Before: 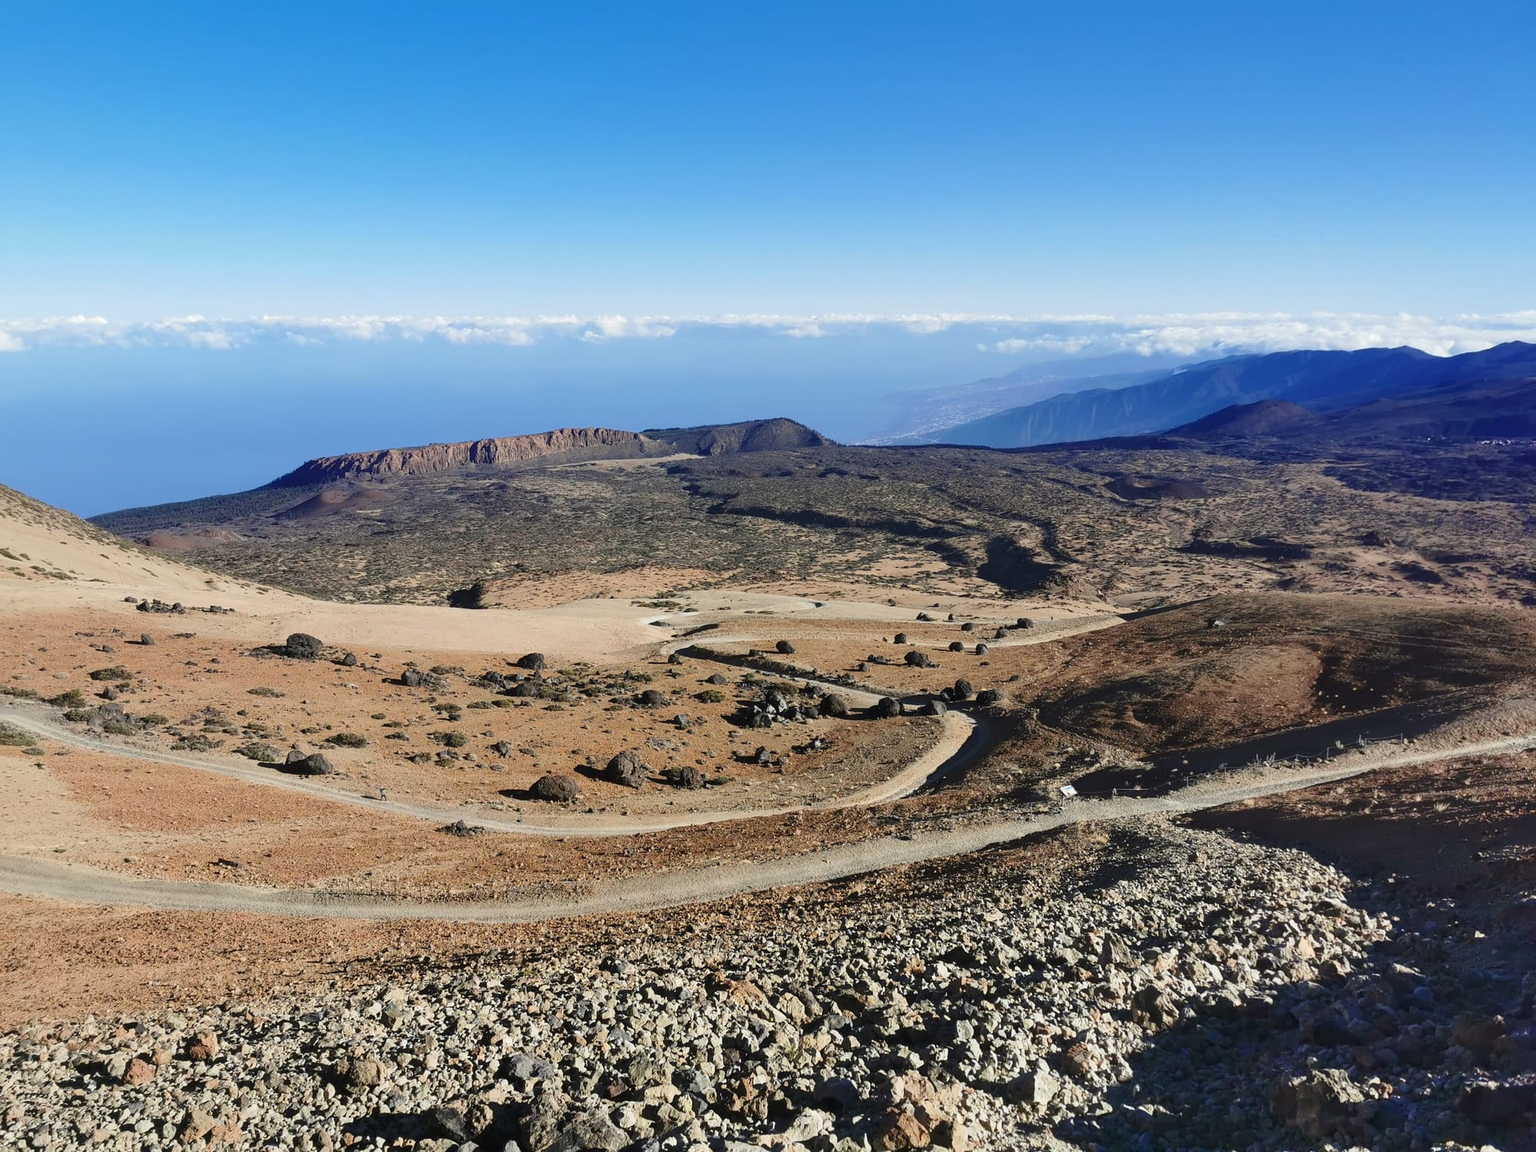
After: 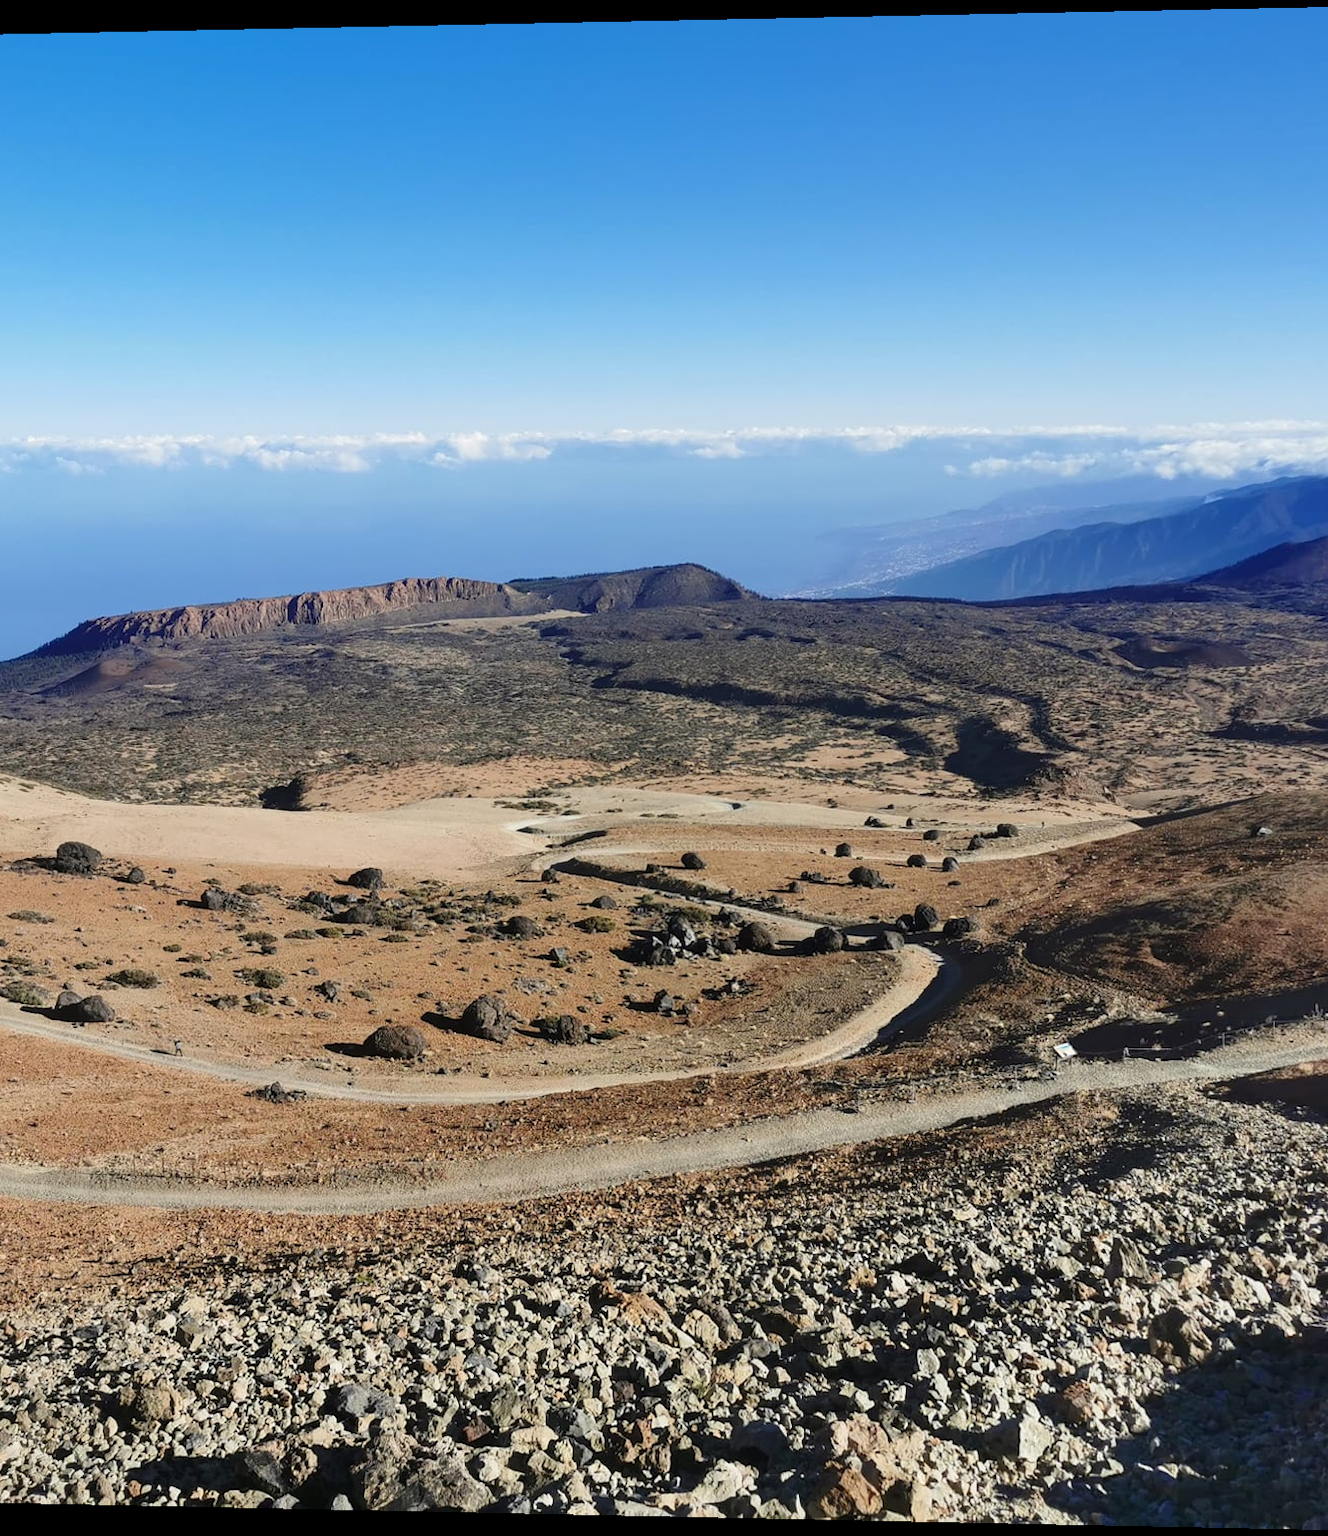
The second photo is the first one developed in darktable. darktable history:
rotate and perspective: lens shift (horizontal) -0.055, automatic cropping off
crop and rotate: left 15.055%, right 18.278%
